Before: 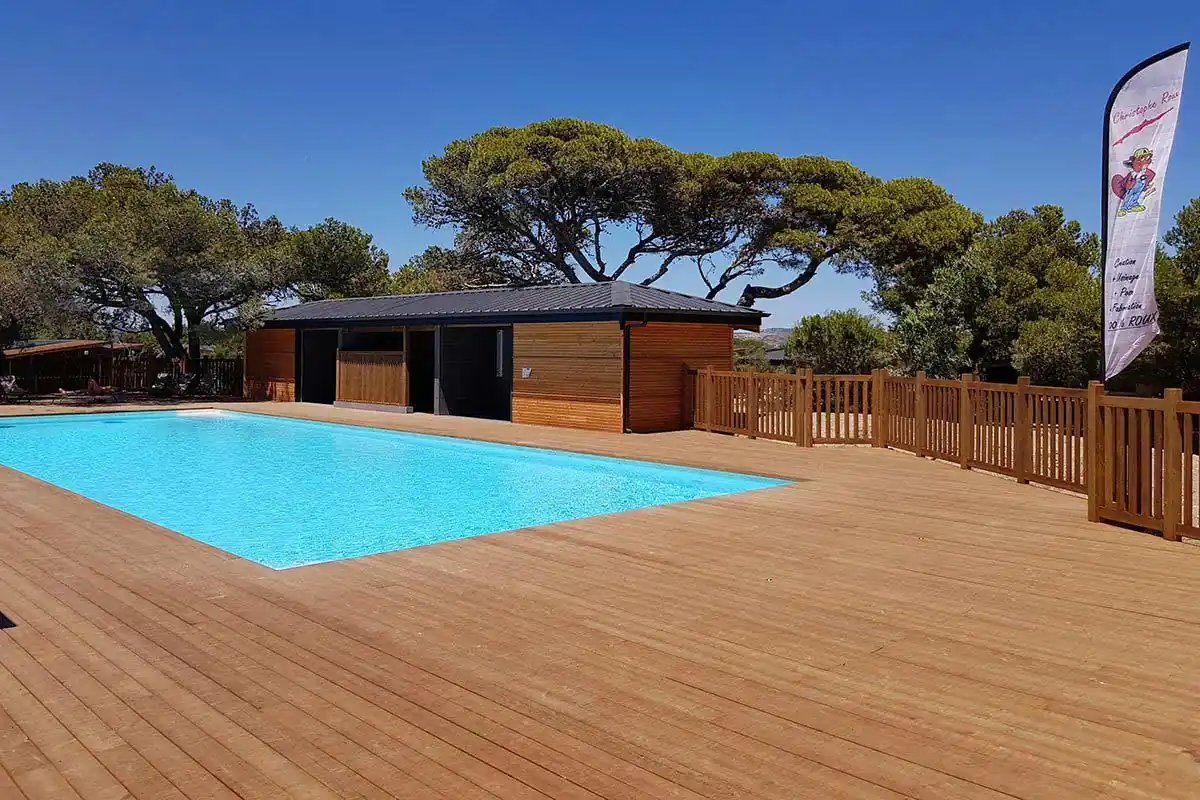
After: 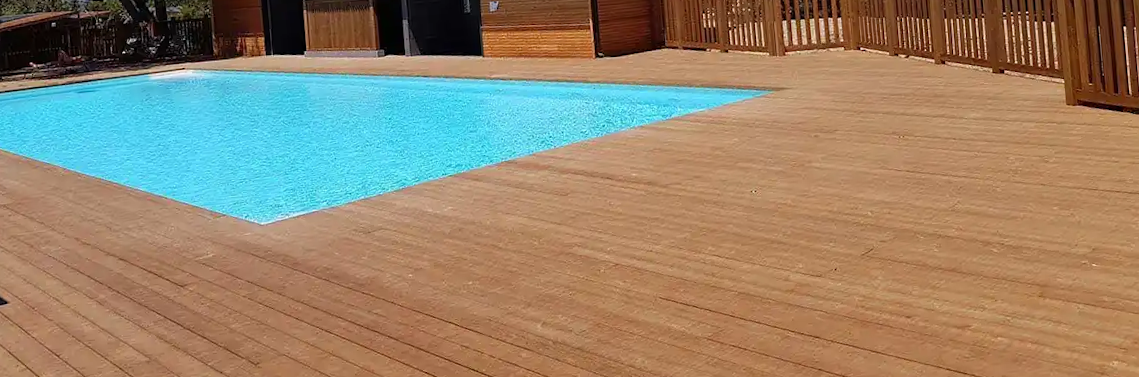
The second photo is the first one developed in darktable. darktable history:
rotate and perspective: rotation -5°, crop left 0.05, crop right 0.952, crop top 0.11, crop bottom 0.89
crop and rotate: top 46.237%
